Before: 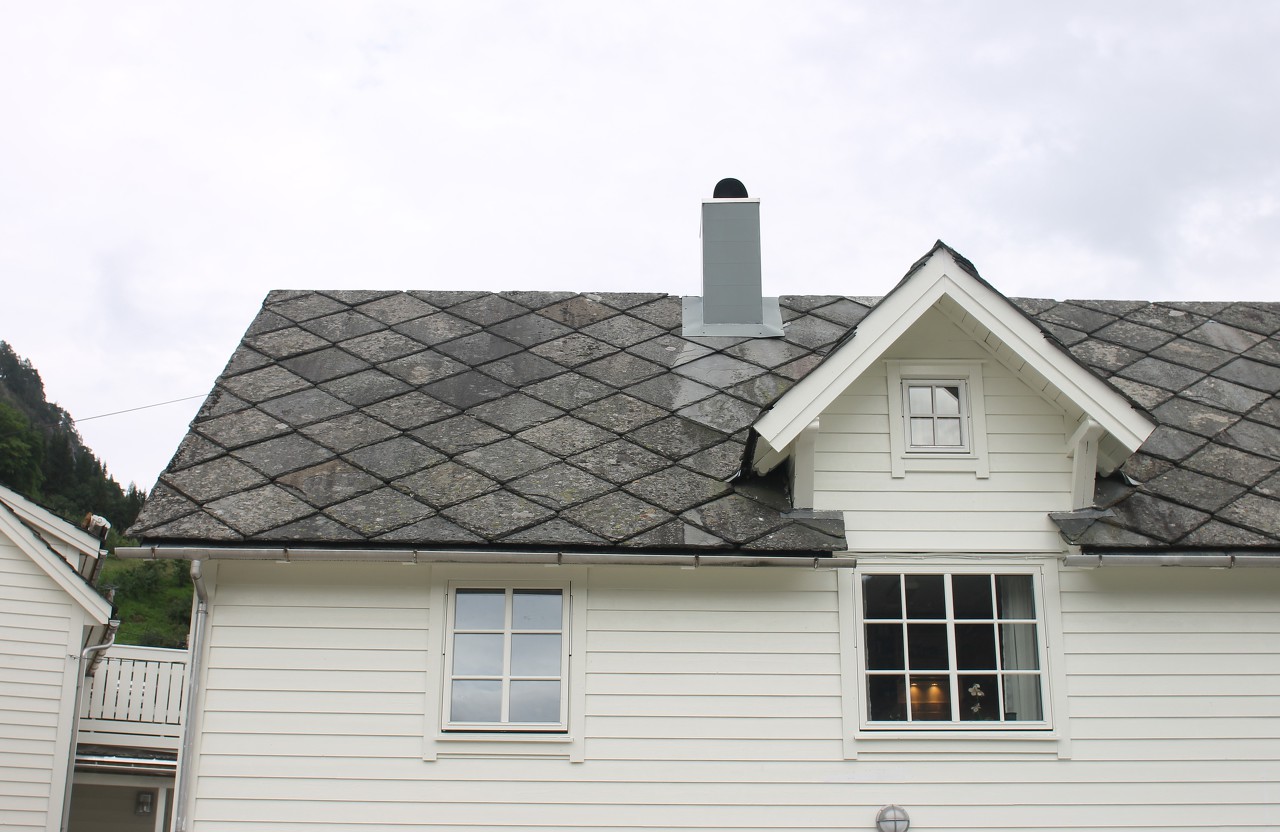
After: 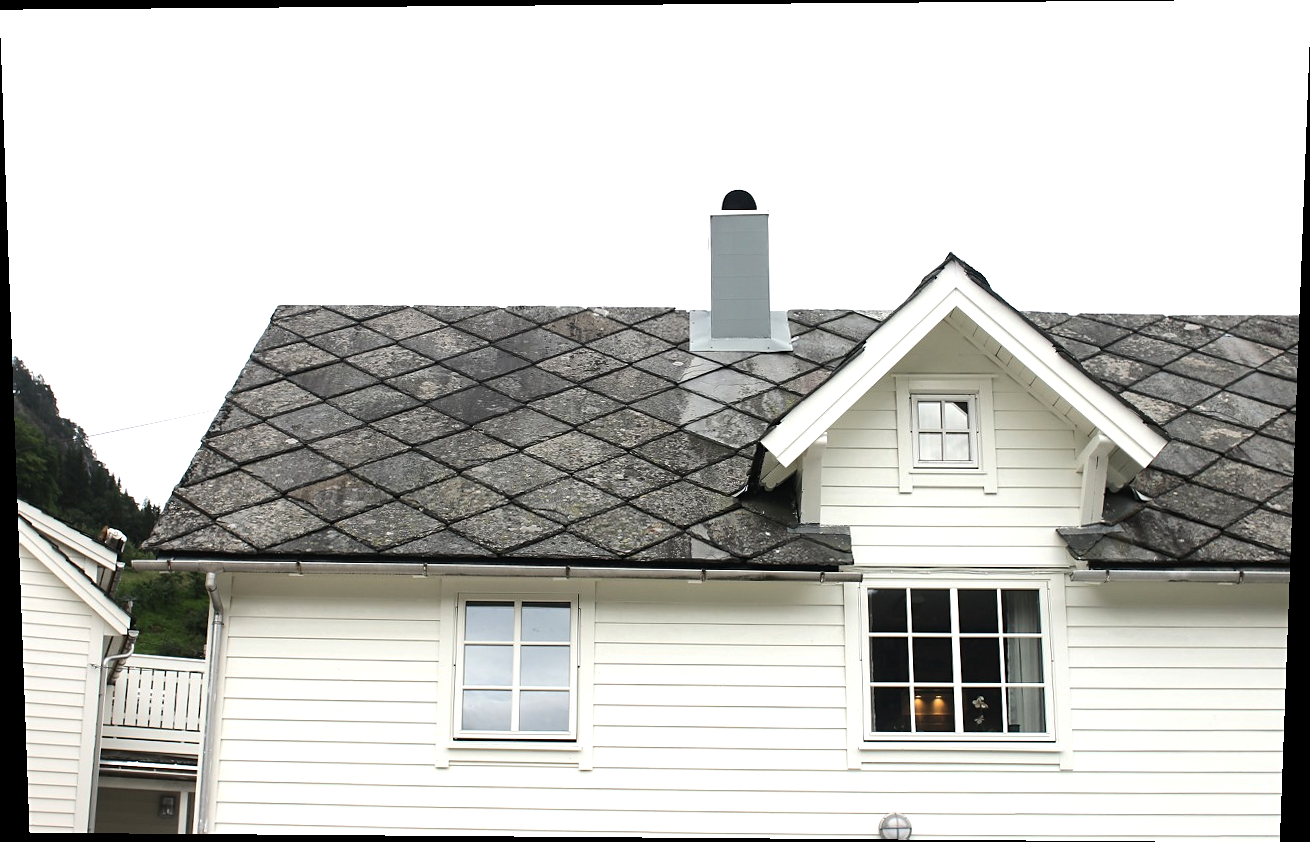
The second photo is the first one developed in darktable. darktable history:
rotate and perspective: lens shift (vertical) 0.048, lens shift (horizontal) -0.024, automatic cropping off
tone equalizer: -8 EV -0.75 EV, -7 EV -0.7 EV, -6 EV -0.6 EV, -5 EV -0.4 EV, -3 EV 0.4 EV, -2 EV 0.6 EV, -1 EV 0.7 EV, +0 EV 0.75 EV, edges refinement/feathering 500, mask exposure compensation -1.57 EV, preserve details no
sharpen: amount 0.2
